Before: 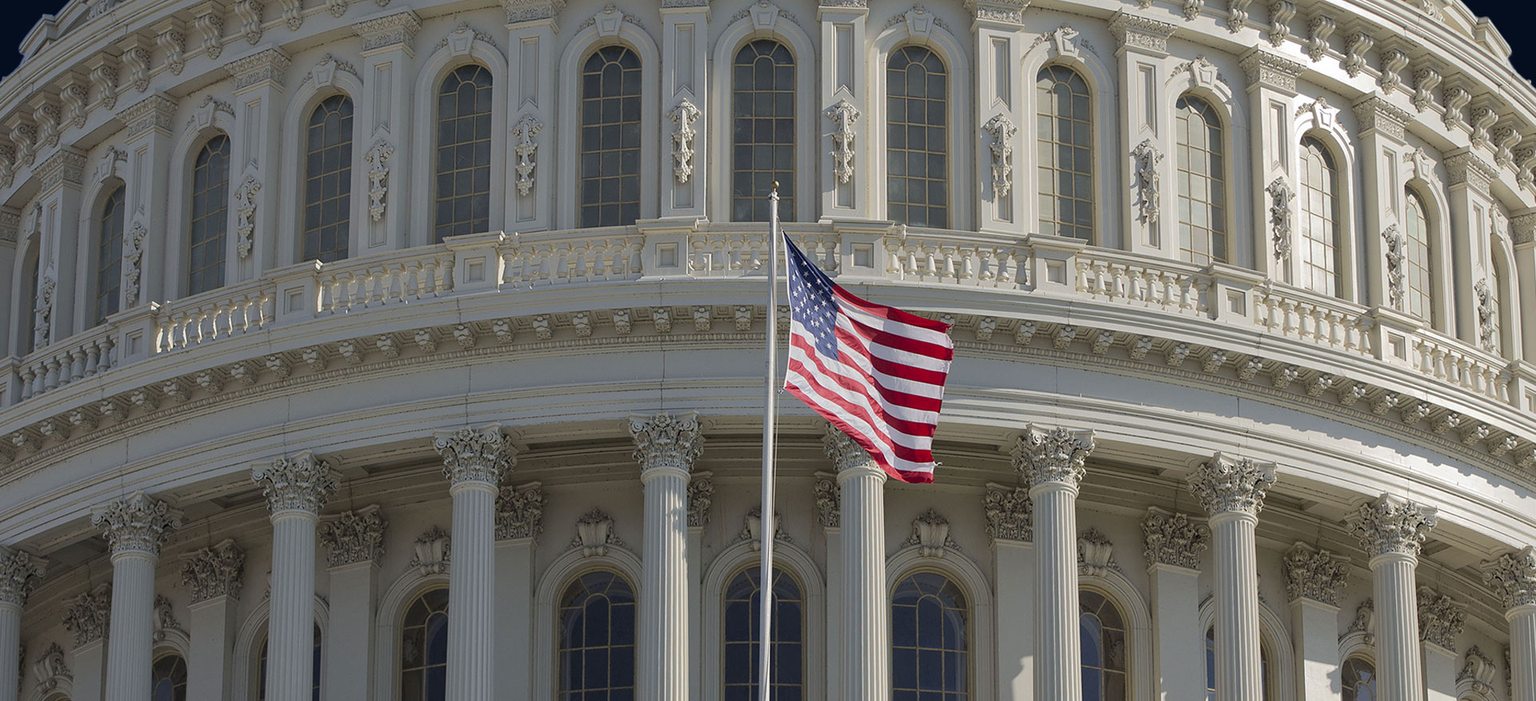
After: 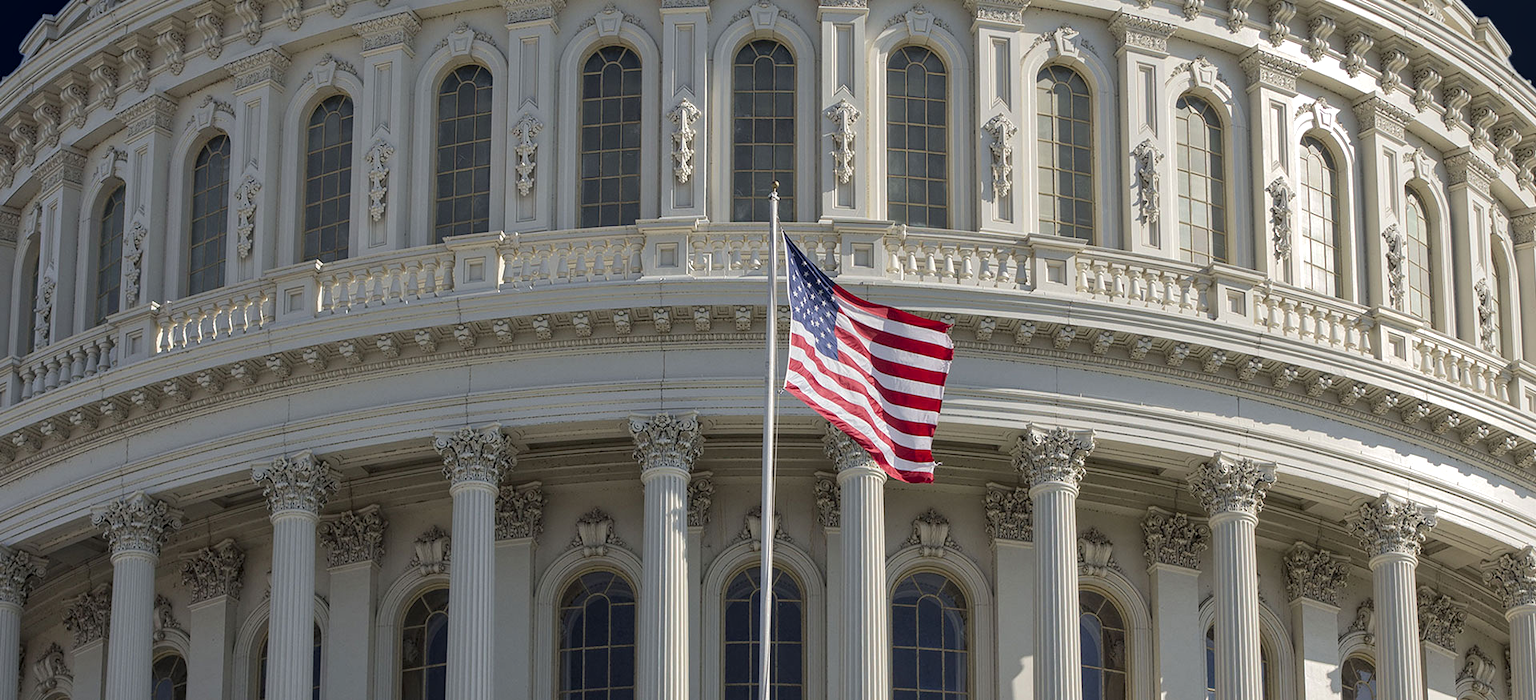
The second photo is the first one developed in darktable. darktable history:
exposure: exposure 0.129 EV, compensate highlight preservation false
local contrast: detail 130%
